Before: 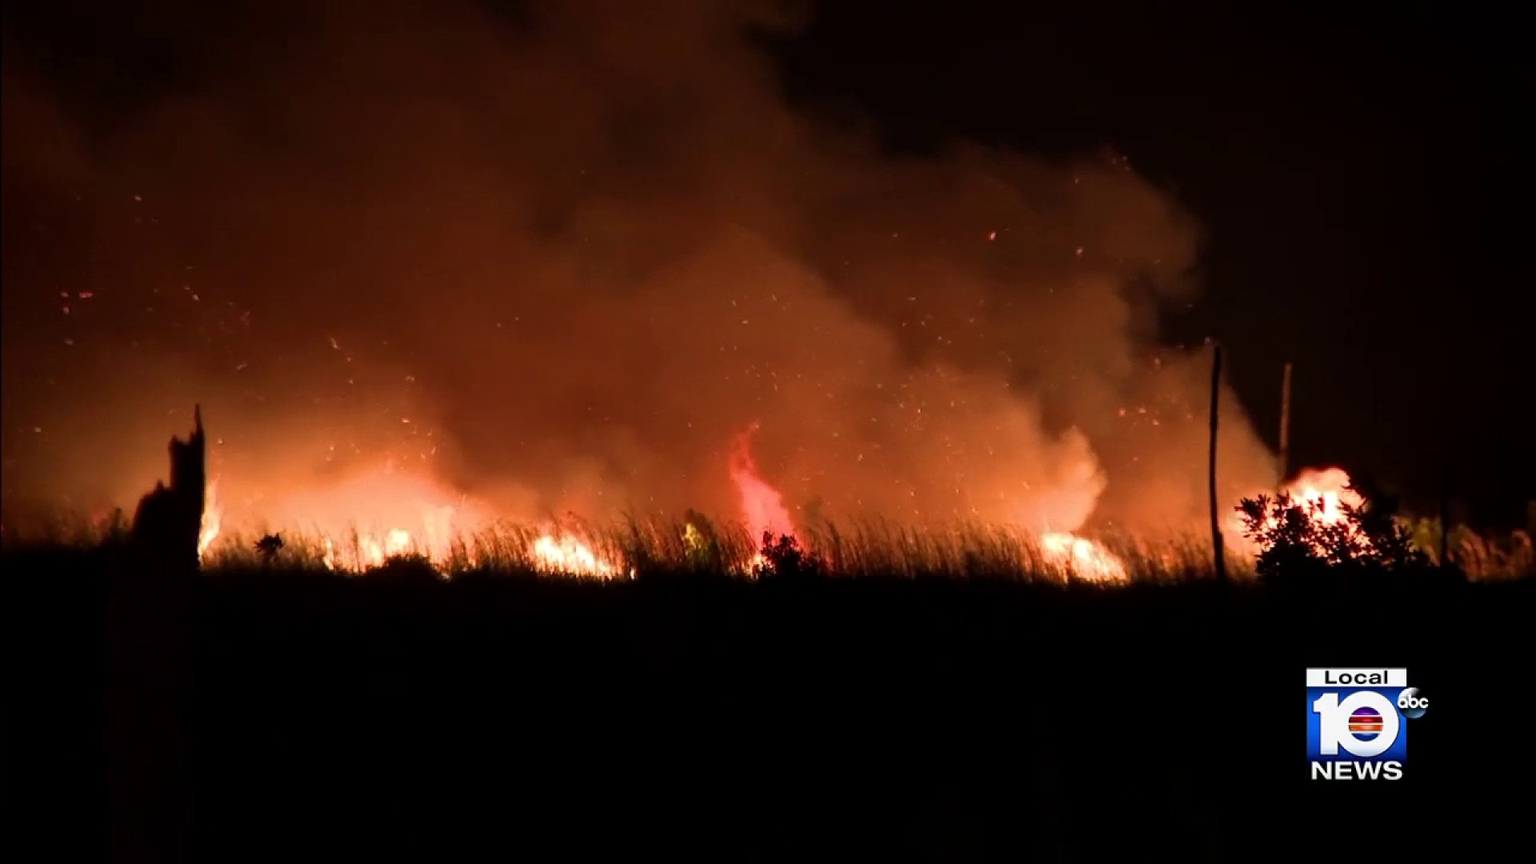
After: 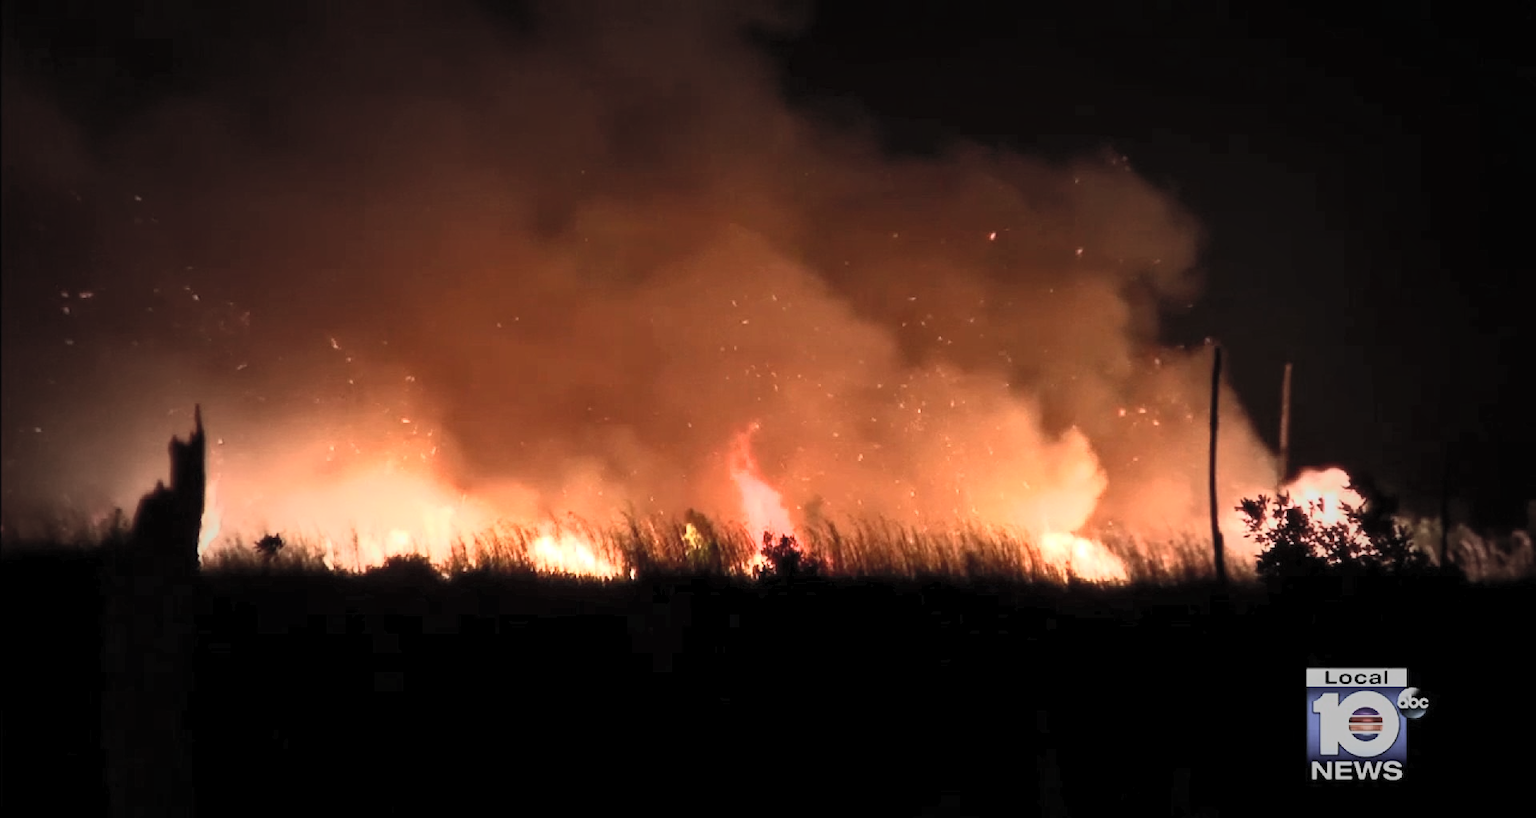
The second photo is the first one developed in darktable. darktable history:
crop and rotate: top 0.011%, bottom 5.176%
vignetting: fall-off start 48.26%, automatic ratio true, width/height ratio 1.296, unbound false
contrast brightness saturation: contrast 0.37, brightness 0.513
local contrast: highlights 102%, shadows 101%, detail 119%, midtone range 0.2
